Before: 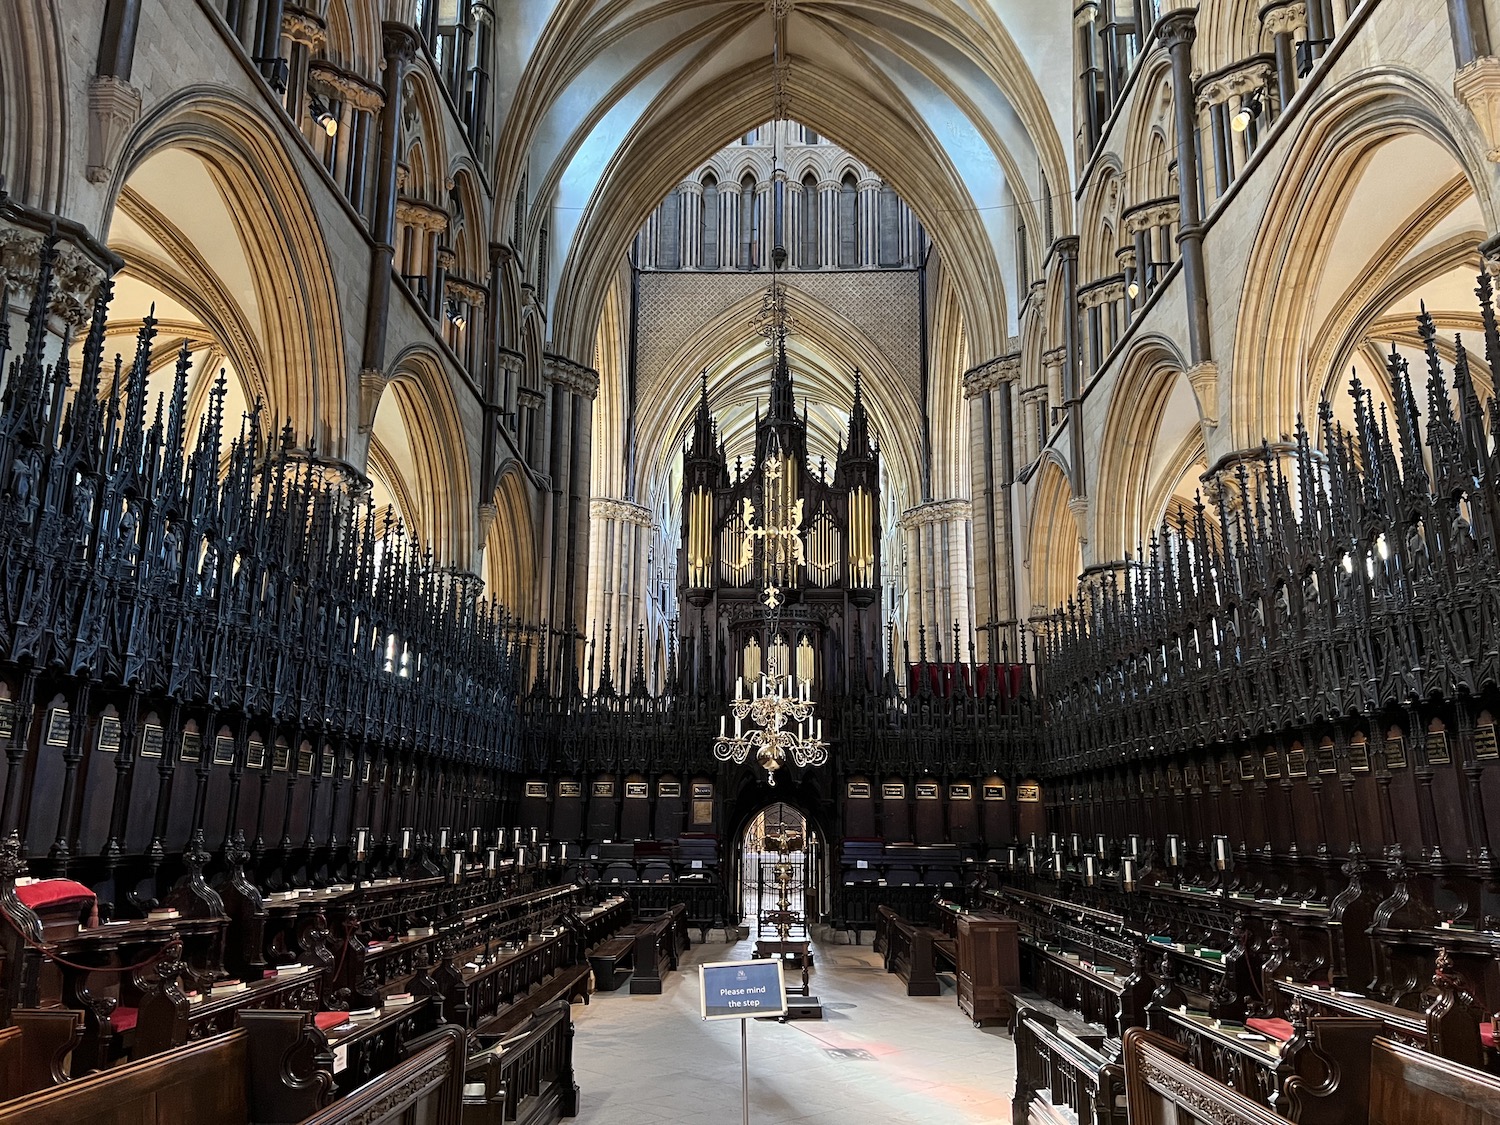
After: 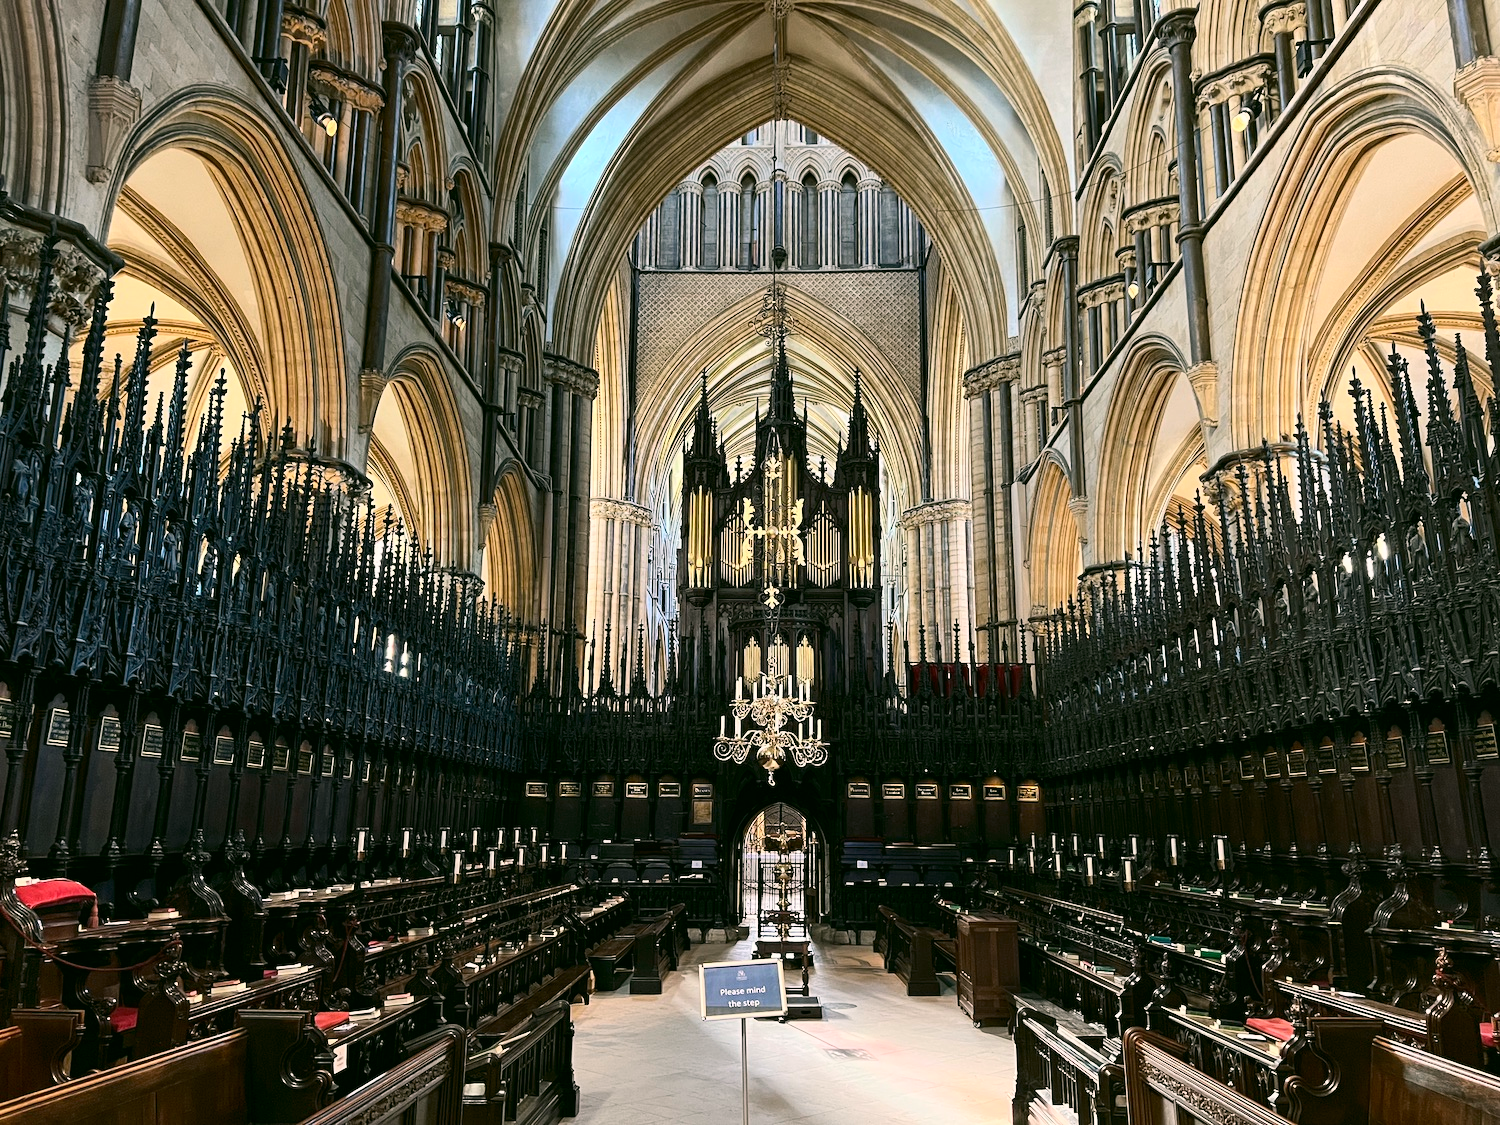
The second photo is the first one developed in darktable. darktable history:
color correction: highlights a* 4.55, highlights b* 4.96, shadows a* -7.96, shadows b* 5.02
contrast brightness saturation: contrast 0.236, brightness 0.088
